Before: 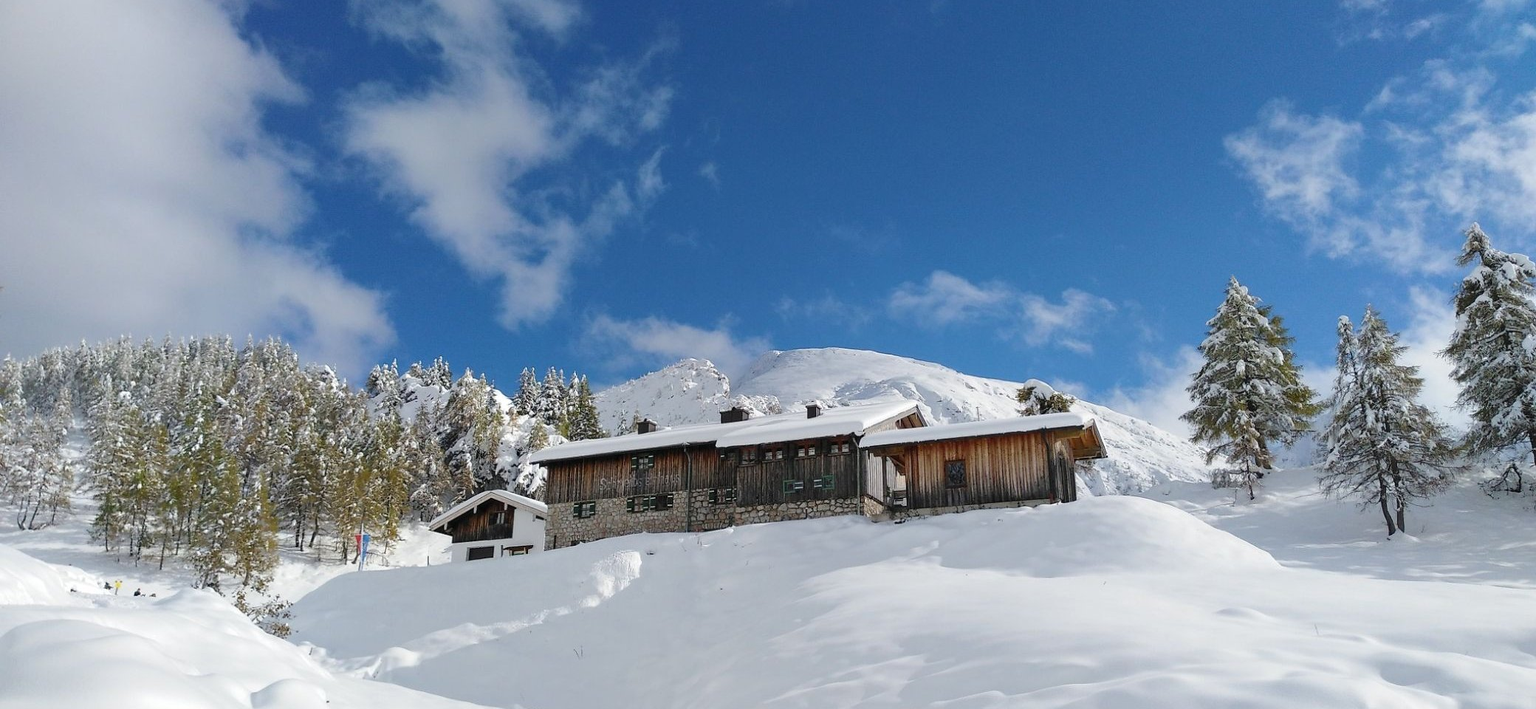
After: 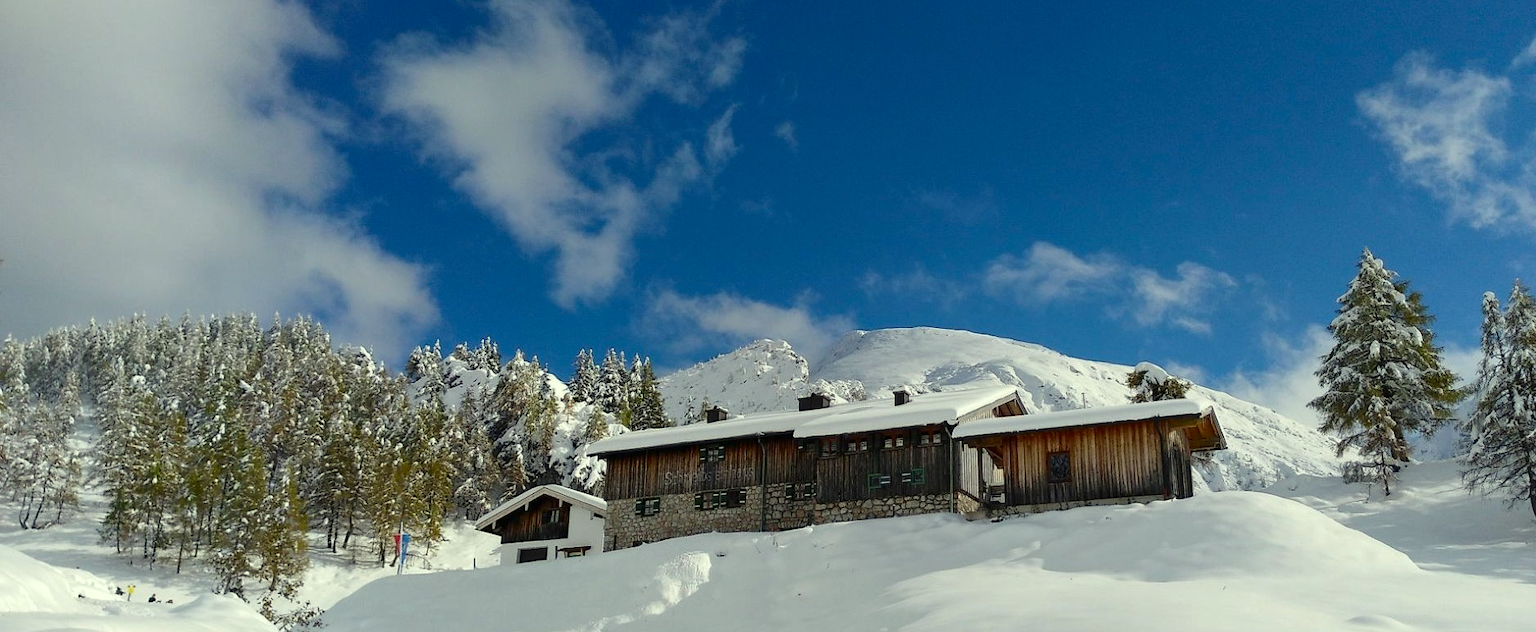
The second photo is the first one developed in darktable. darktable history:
color correction: highlights a* -5.94, highlights b* 11.19
contrast brightness saturation: contrast 0.07, brightness -0.13, saturation 0.06
crop: top 7.49%, right 9.717%, bottom 11.943%
